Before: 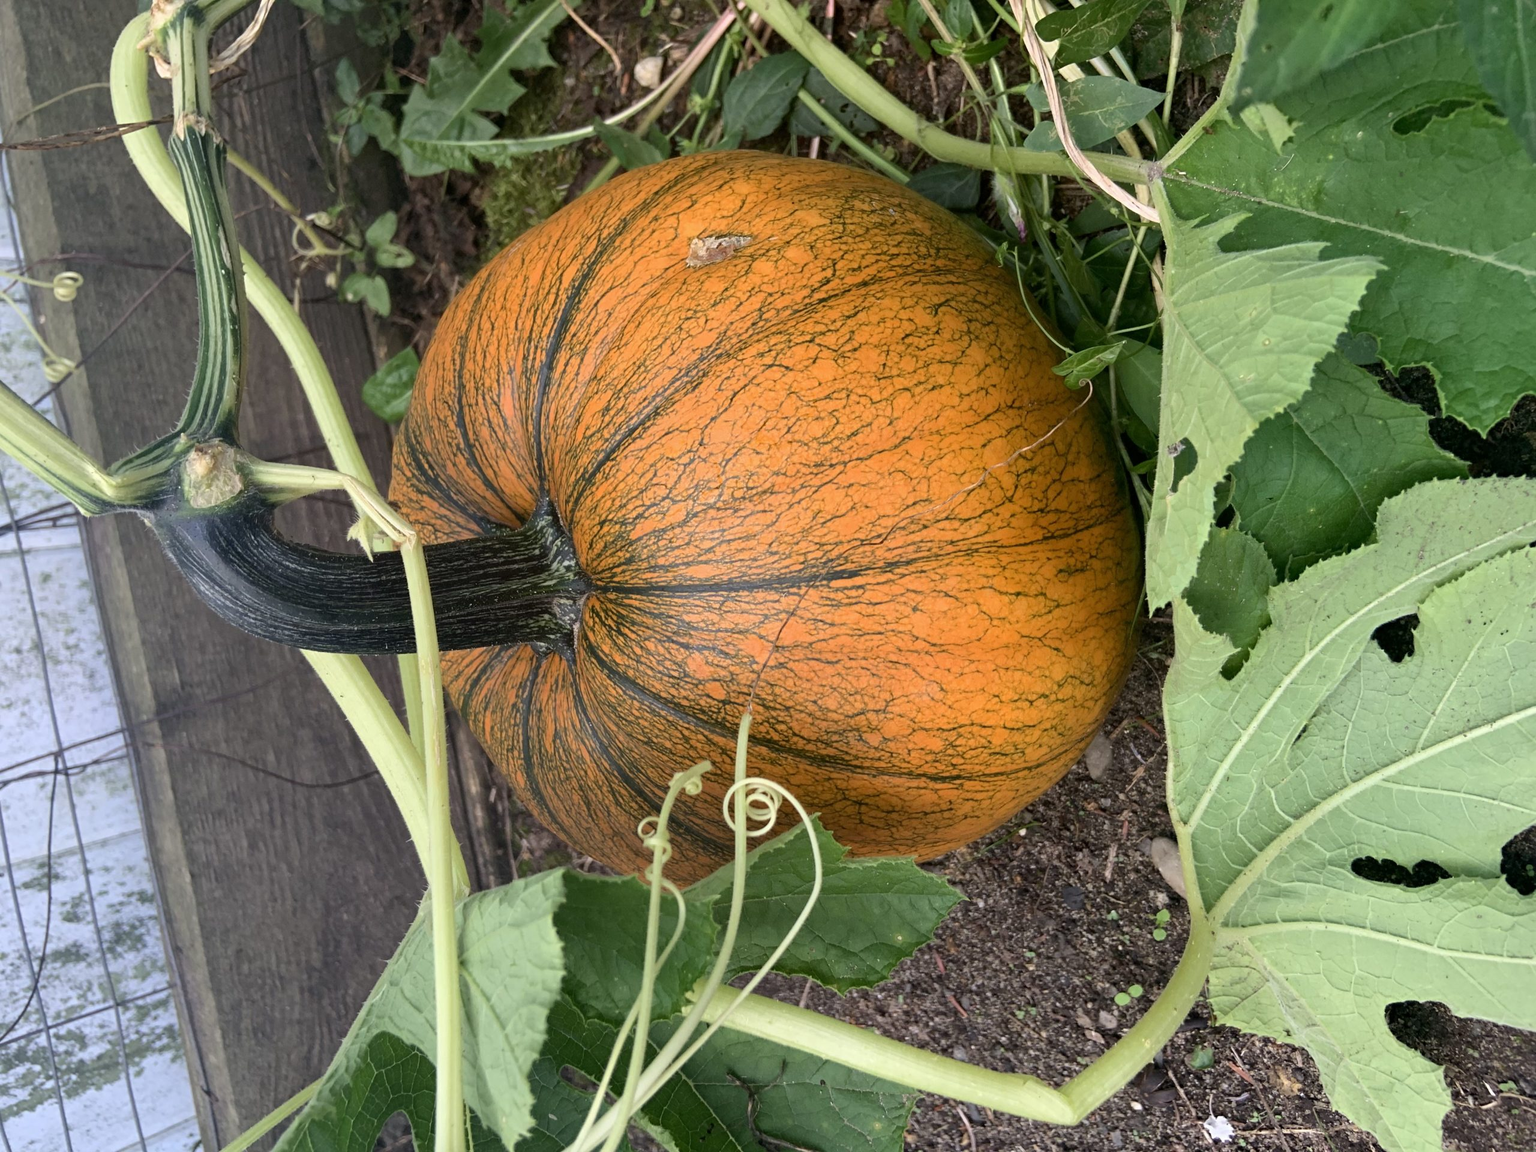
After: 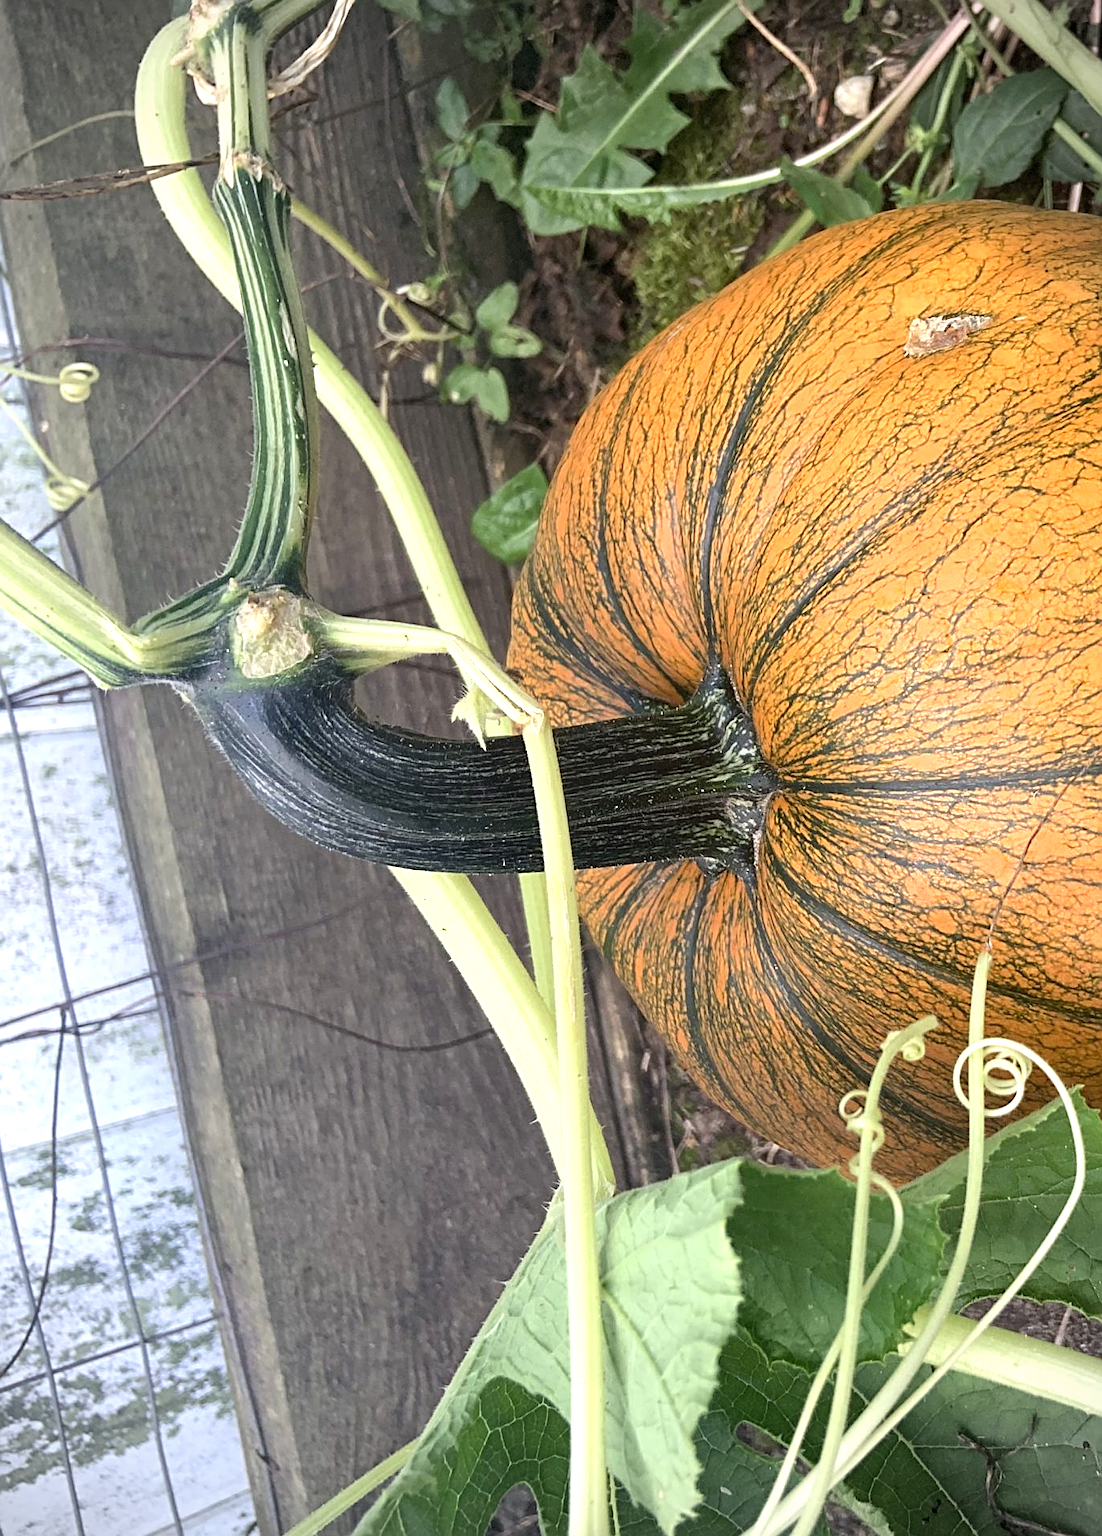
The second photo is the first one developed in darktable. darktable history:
sharpen: on, module defaults
exposure: black level correction 0, exposure 0.7 EV, compensate exposure bias true, compensate highlight preservation false
crop: left 0.587%, right 45.588%, bottom 0.086%
vignetting: dithering 8-bit output, unbound false
